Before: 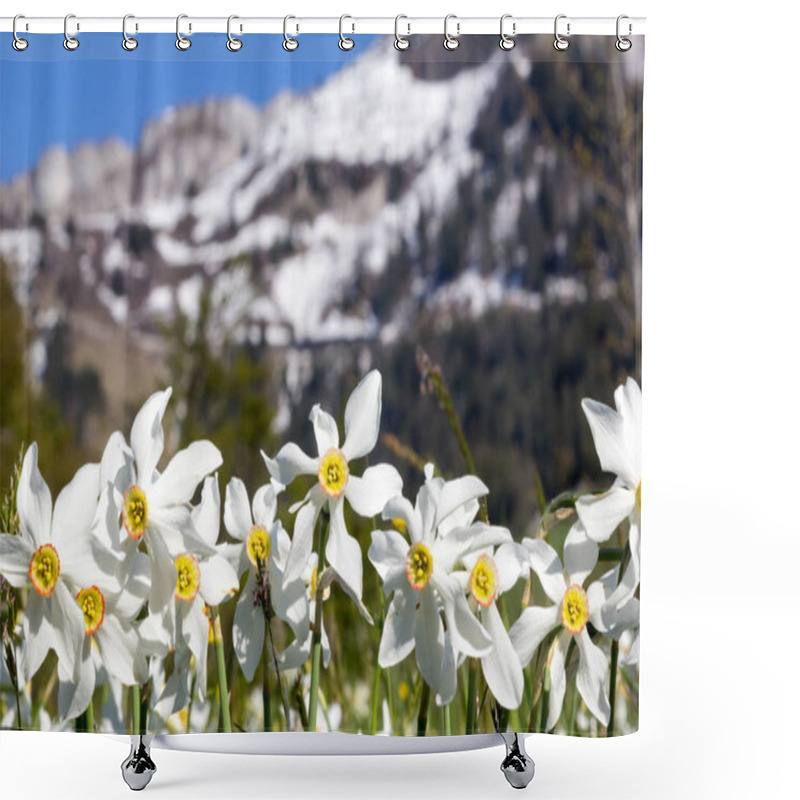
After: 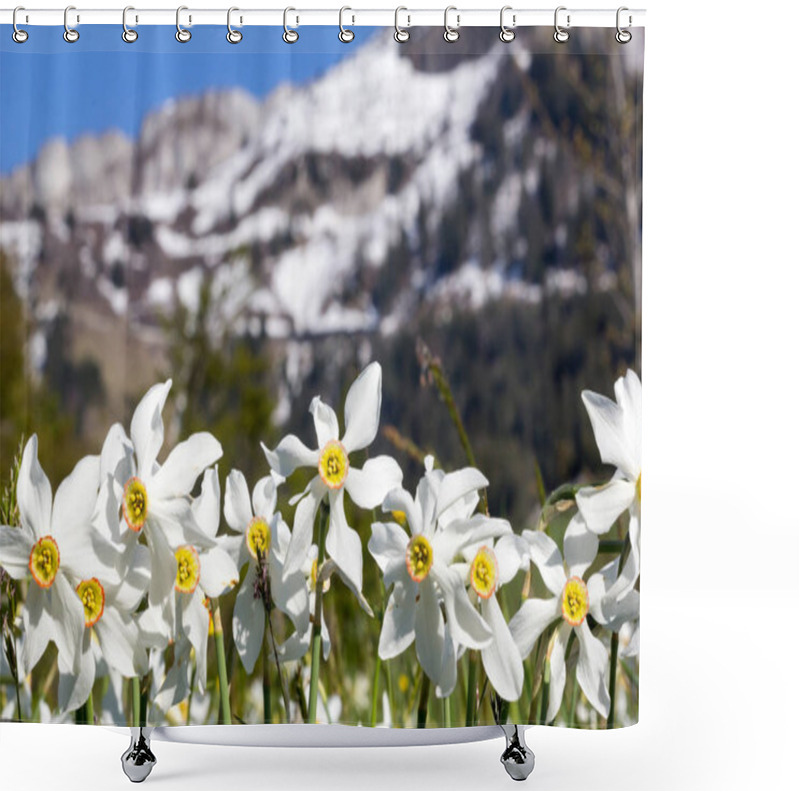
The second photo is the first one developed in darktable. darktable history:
crop: top 1.099%, right 0.068%
